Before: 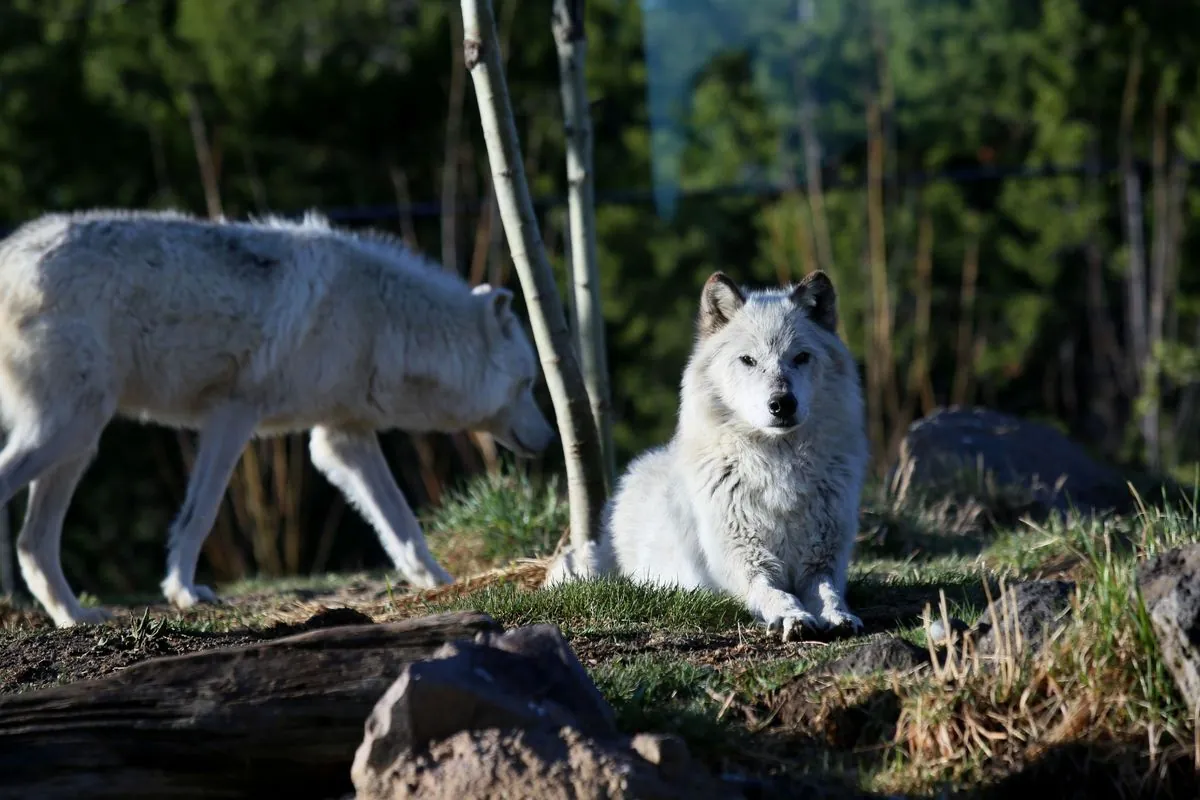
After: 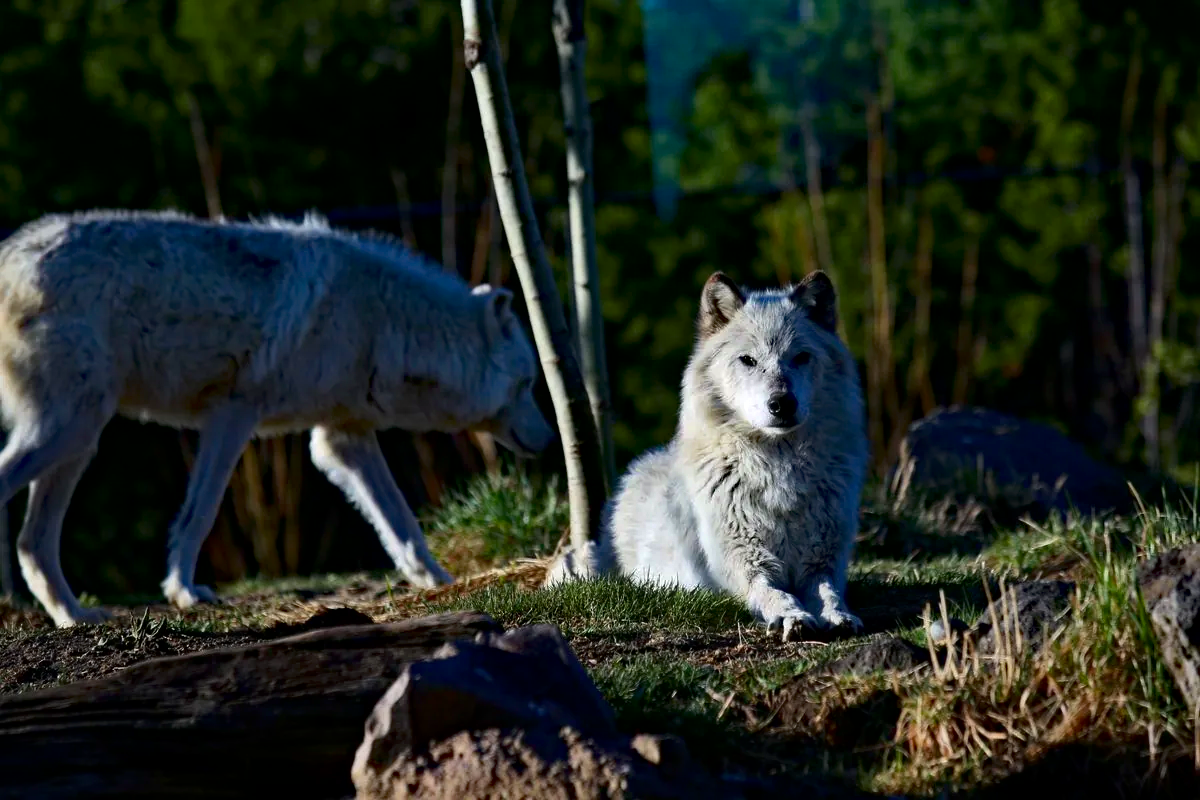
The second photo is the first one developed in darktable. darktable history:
haze removal: strength 0.53, distance 0.925, compatibility mode true, adaptive false
contrast brightness saturation: contrast 0.07, brightness -0.14, saturation 0.11
